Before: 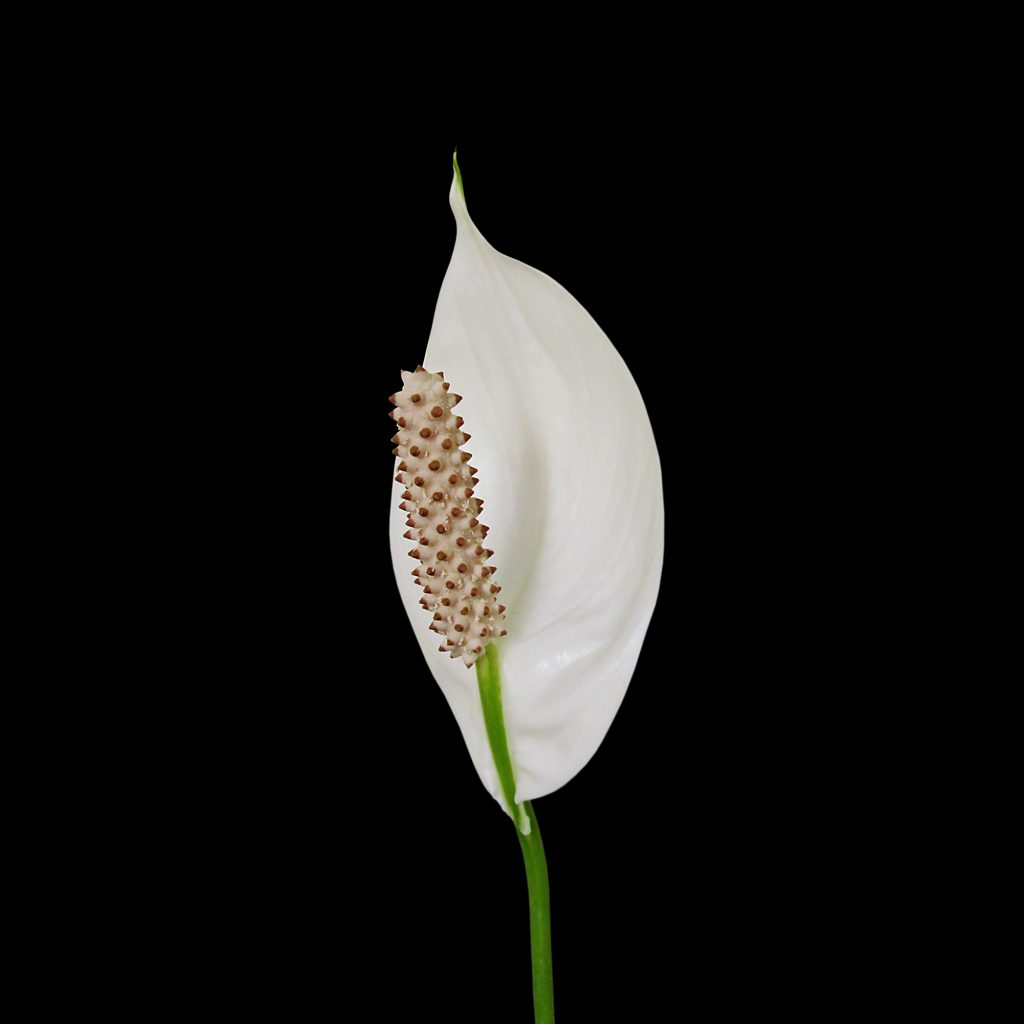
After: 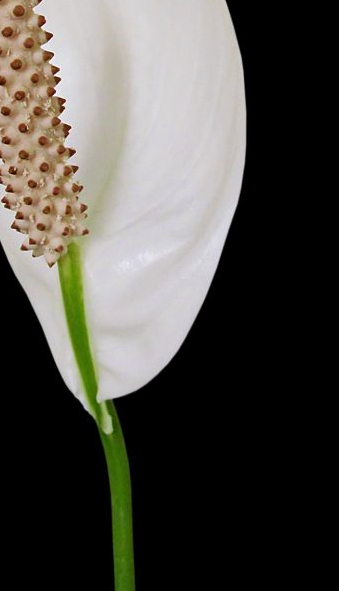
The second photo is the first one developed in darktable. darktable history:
white balance: red 1.004, blue 1.024
crop: left 40.878%, top 39.176%, right 25.993%, bottom 3.081%
velvia: strength 15%
